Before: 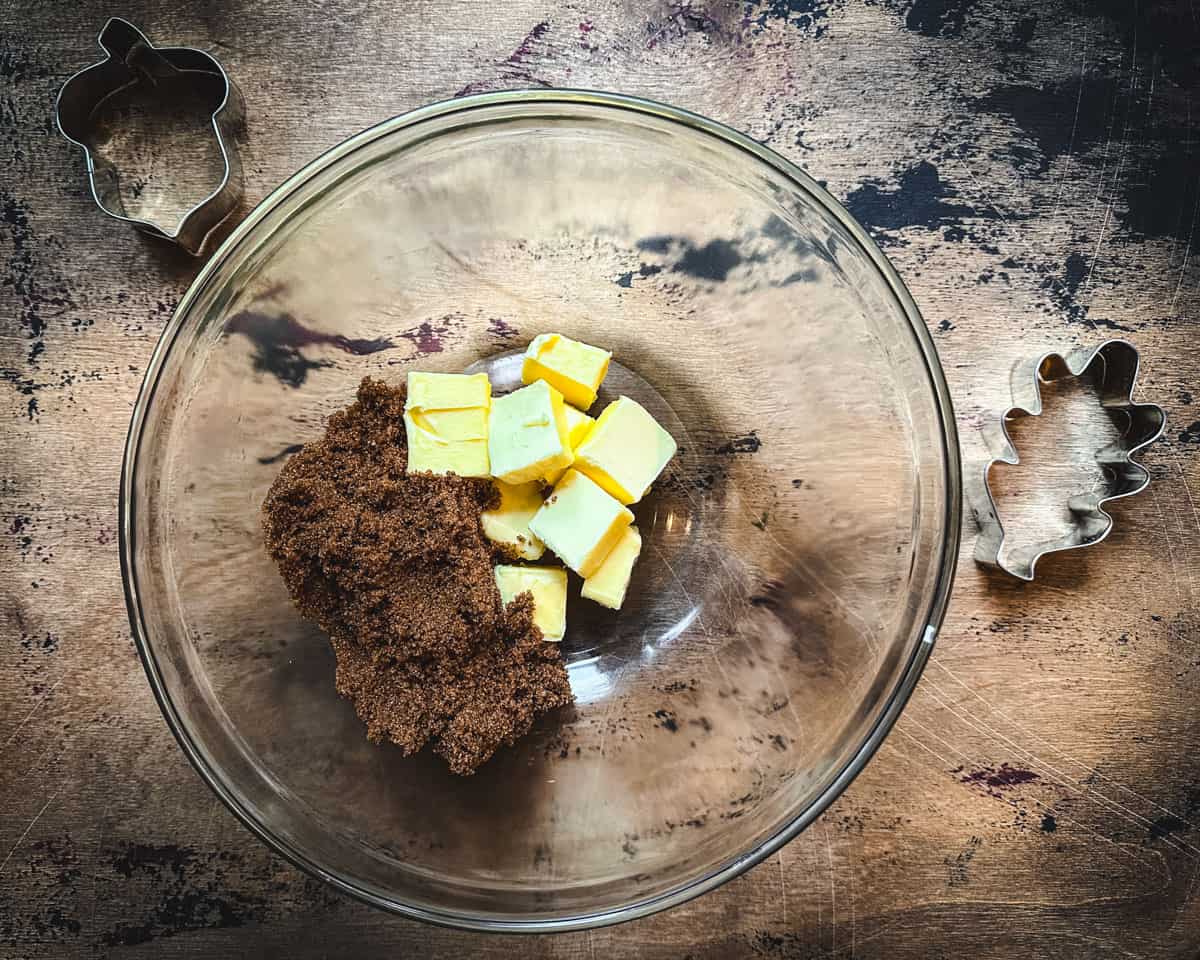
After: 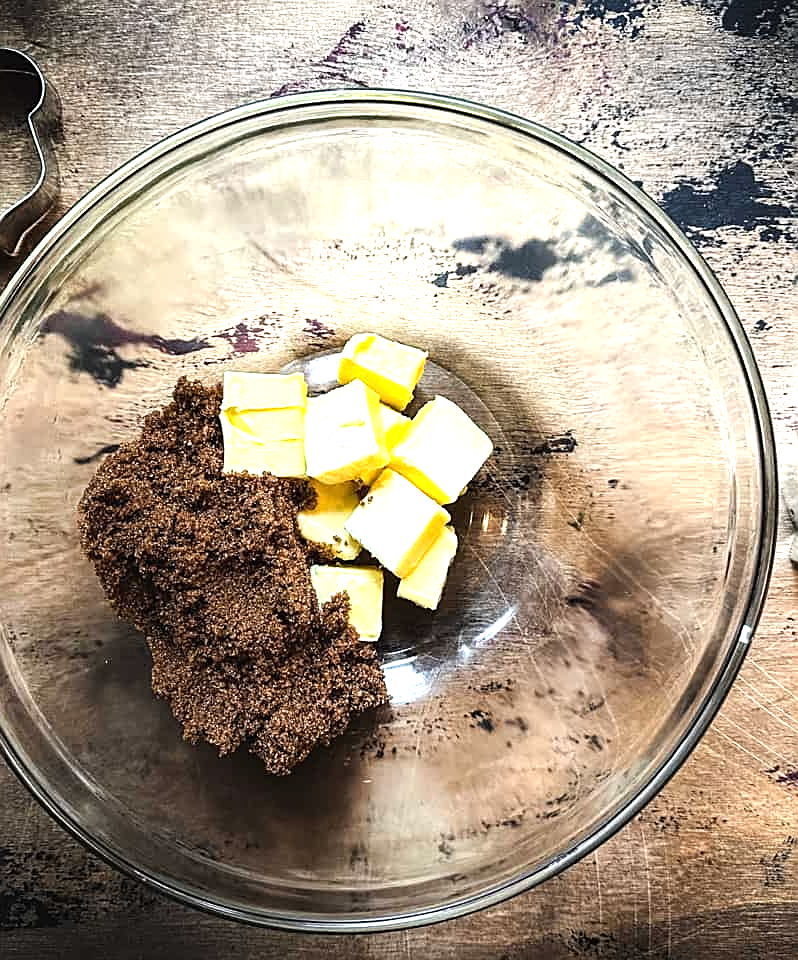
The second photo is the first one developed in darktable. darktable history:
tone equalizer: -8 EV -0.74 EV, -7 EV -0.669 EV, -6 EV -0.574 EV, -5 EV -0.398 EV, -3 EV 0.393 EV, -2 EV 0.6 EV, -1 EV 0.691 EV, +0 EV 0.76 EV, luminance estimator HSV value / RGB max
sharpen: on, module defaults
crop and rotate: left 15.39%, right 18.041%
